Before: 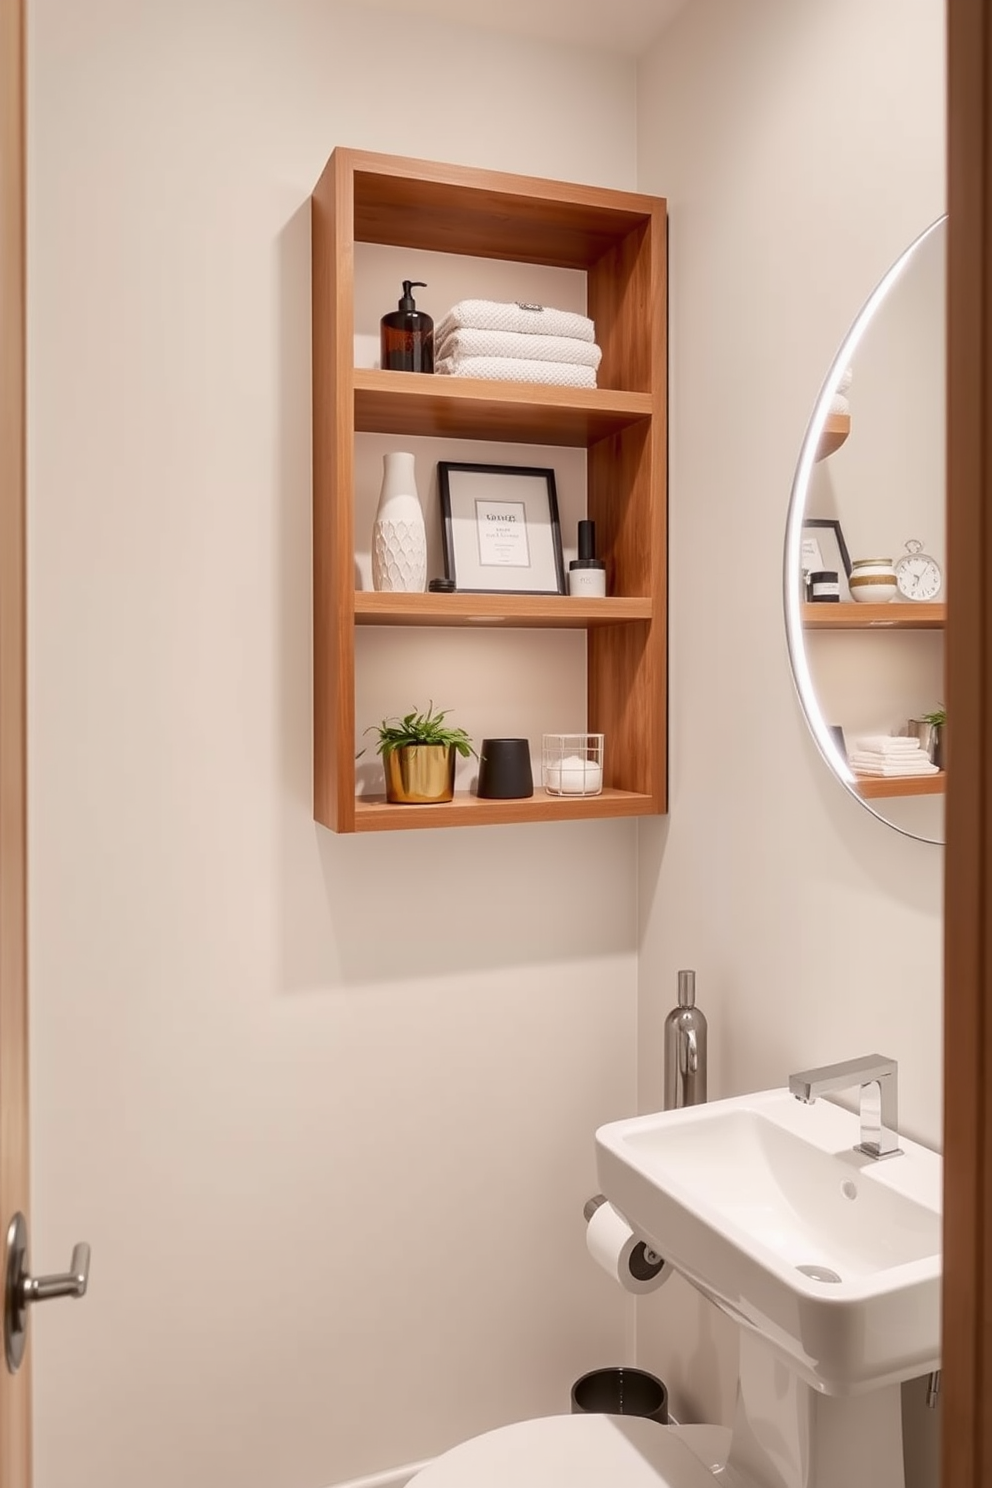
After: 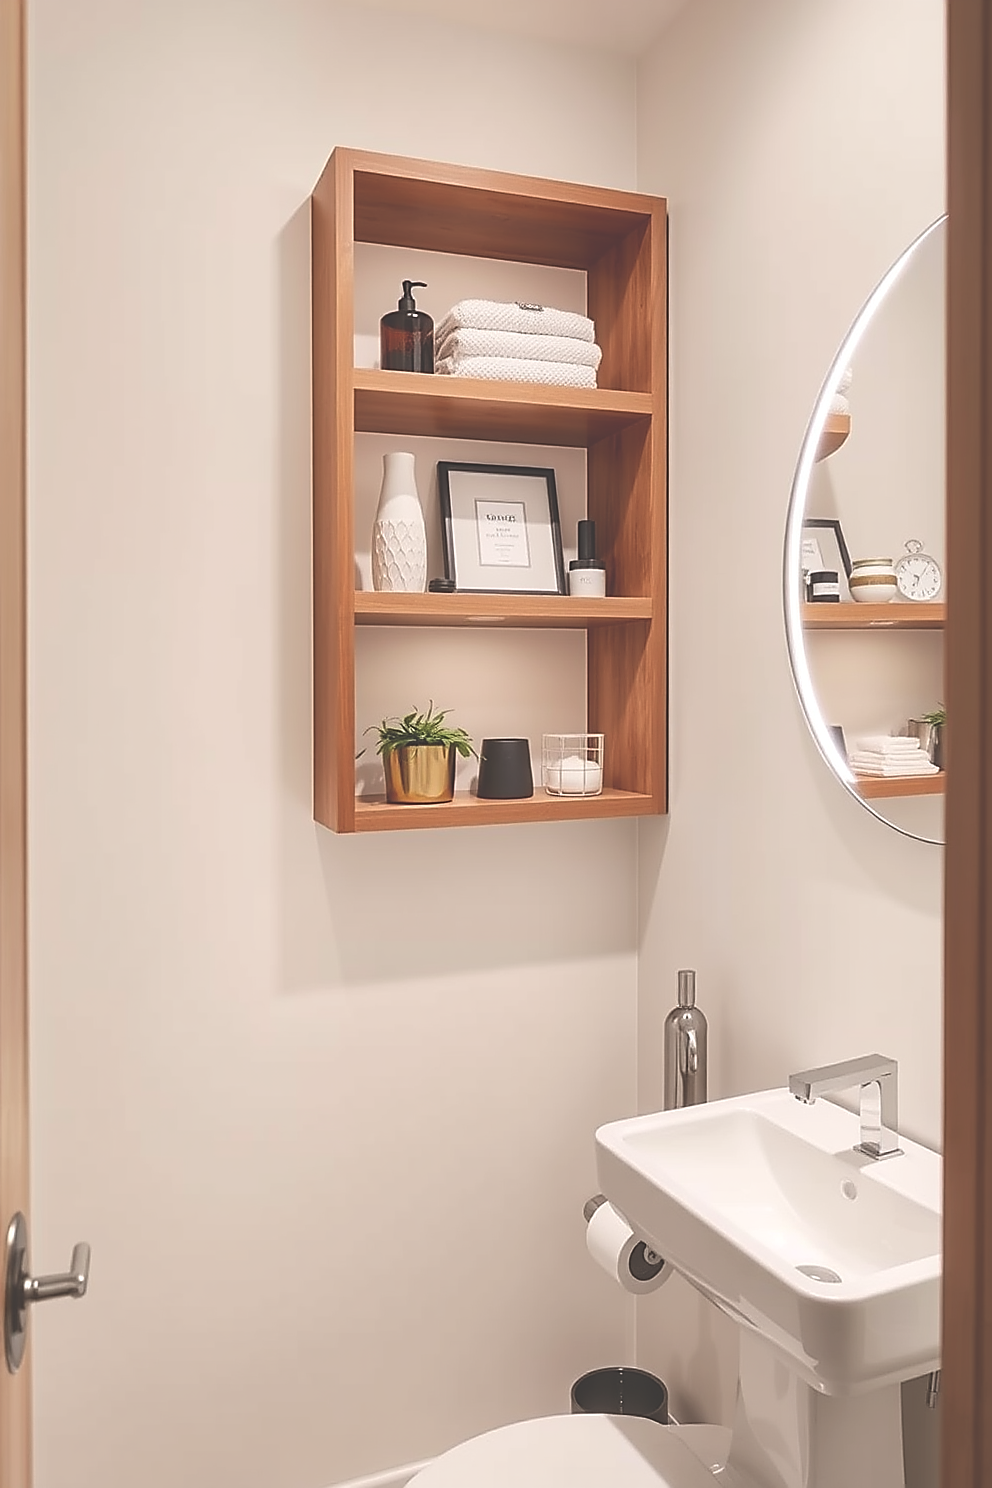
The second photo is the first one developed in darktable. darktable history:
sharpen: radius 1.4, amount 1.25, threshold 0.7
exposure: black level correction -0.041, exposure 0.064 EV, compensate highlight preservation false
